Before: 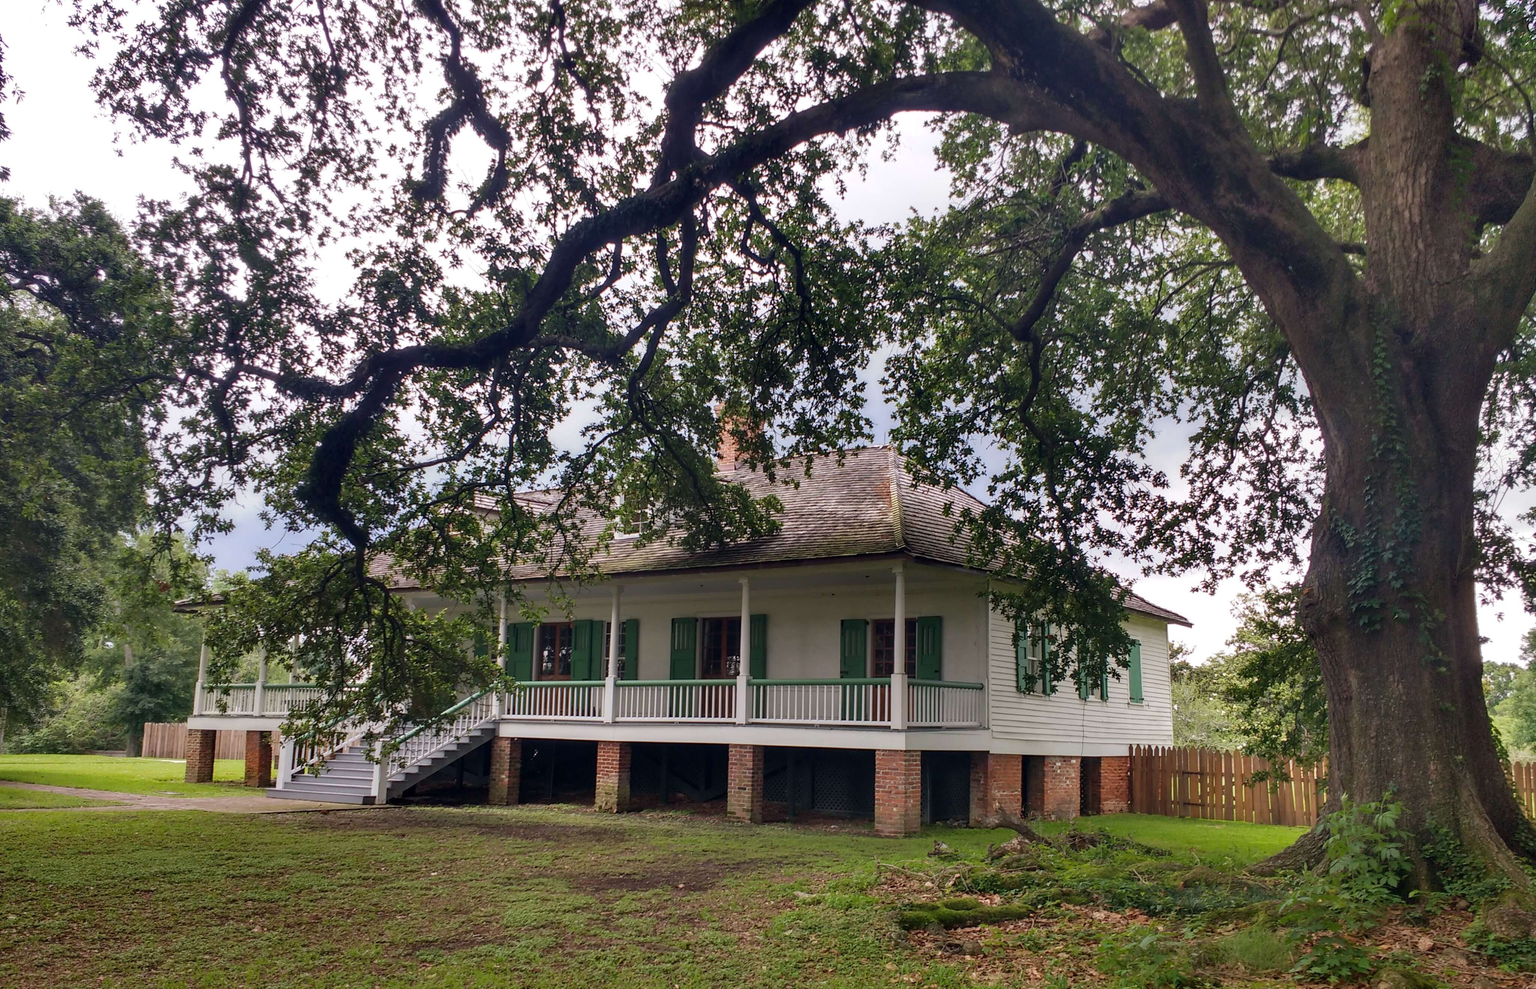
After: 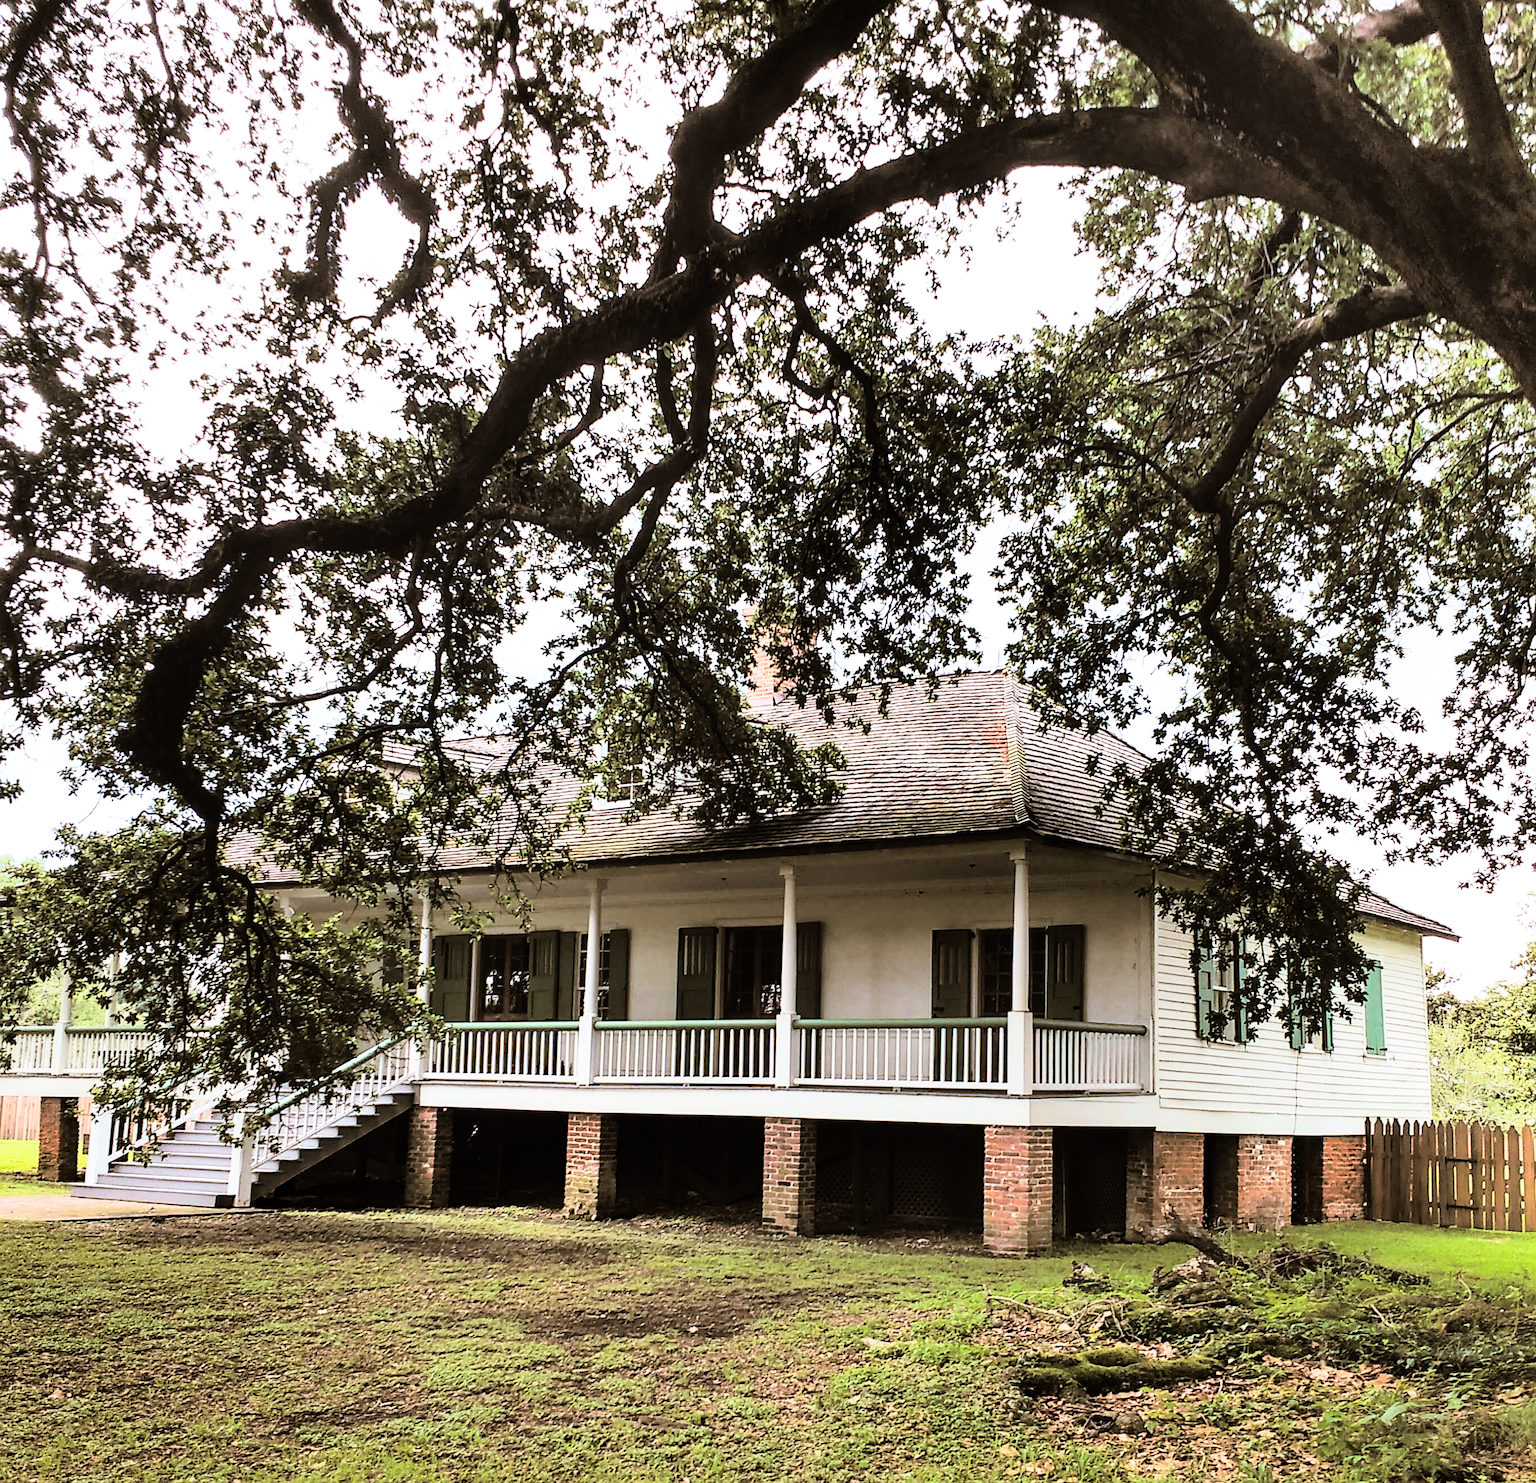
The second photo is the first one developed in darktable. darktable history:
crop and rotate: left 14.292%, right 19.041%
sharpen: on, module defaults
rgb curve: curves: ch0 [(0, 0) (0.21, 0.15) (0.24, 0.21) (0.5, 0.75) (0.75, 0.96) (0.89, 0.99) (1, 1)]; ch1 [(0, 0.02) (0.21, 0.13) (0.25, 0.2) (0.5, 0.67) (0.75, 0.9) (0.89, 0.97) (1, 1)]; ch2 [(0, 0.02) (0.21, 0.13) (0.25, 0.2) (0.5, 0.67) (0.75, 0.9) (0.89, 0.97) (1, 1)], compensate middle gray true
exposure: black level correction -0.001, exposure 0.08 EV, compensate highlight preservation false
split-toning: shadows › hue 37.98°, highlights › hue 185.58°, balance -55.261
